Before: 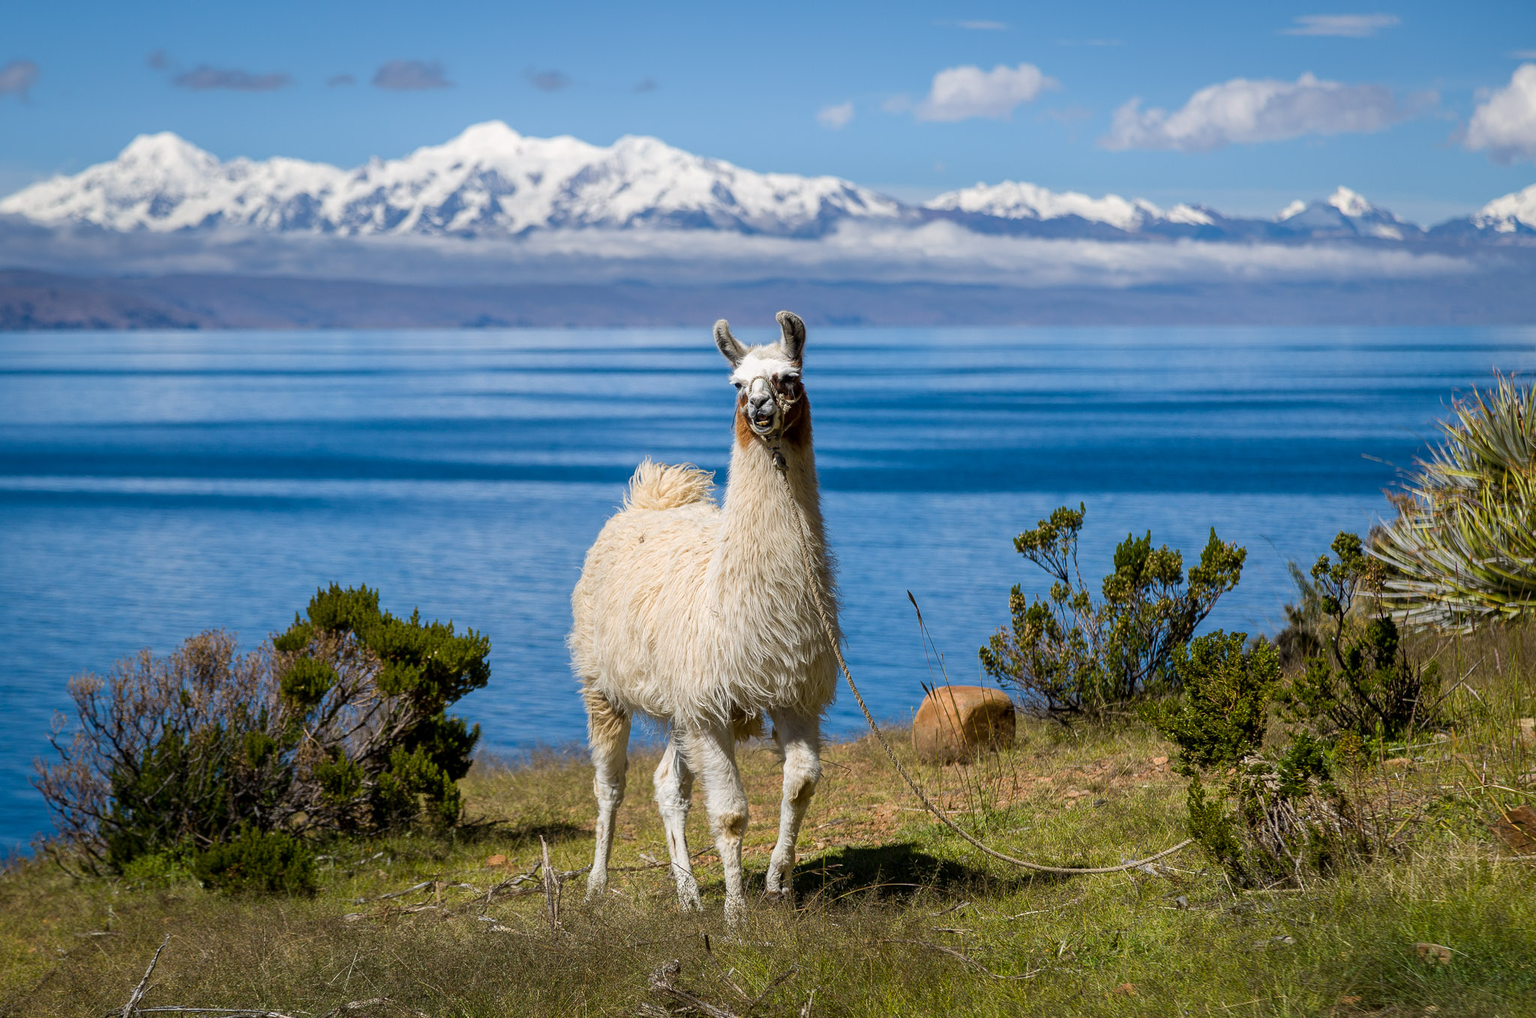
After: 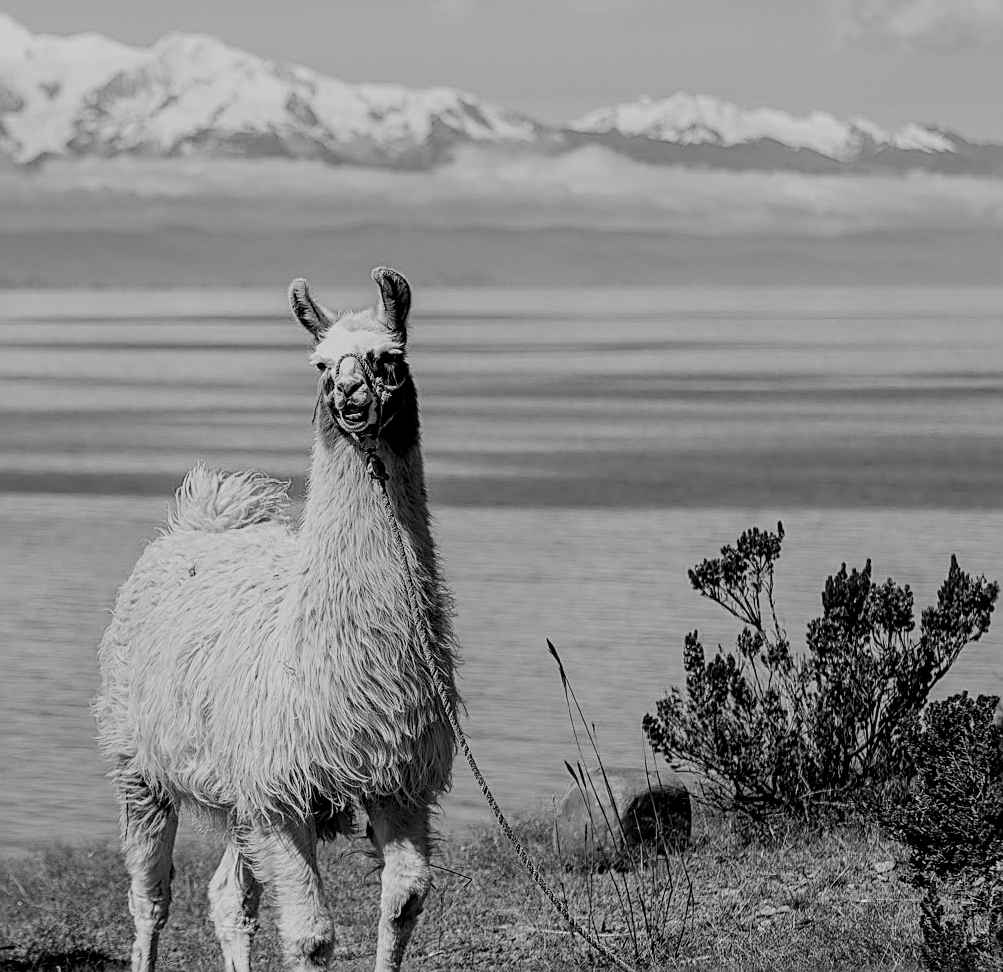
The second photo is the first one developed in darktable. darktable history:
crop: left 32.375%, top 10.943%, right 18.62%, bottom 17.455%
local contrast: on, module defaults
color correction: highlights b* 0.004, saturation 1.34
sharpen: radius 2.551, amount 0.644
shadows and highlights: shadows 20.79, highlights -36.74, soften with gaussian
filmic rgb: black relative exposure -6.94 EV, white relative exposure 5.64 EV, hardness 2.86, color science v4 (2020)
color calibration: output gray [0.246, 0.254, 0.501, 0], illuminant same as pipeline (D50), adaptation none (bypass), x 0.332, y 0.334, temperature 5013.21 K
